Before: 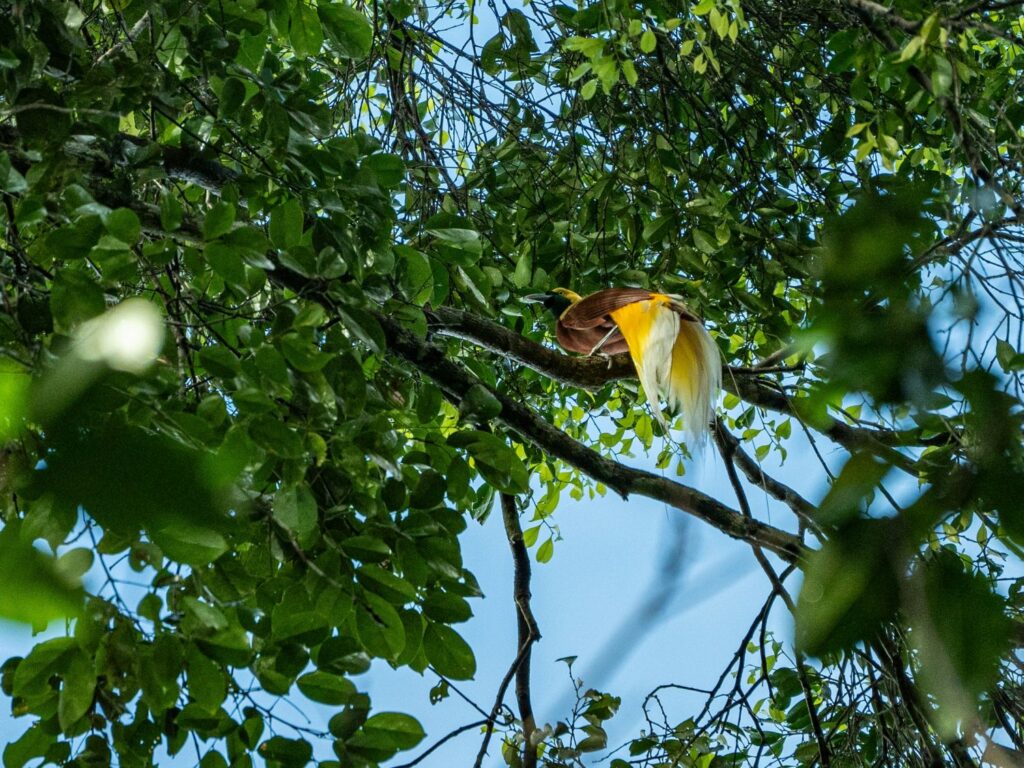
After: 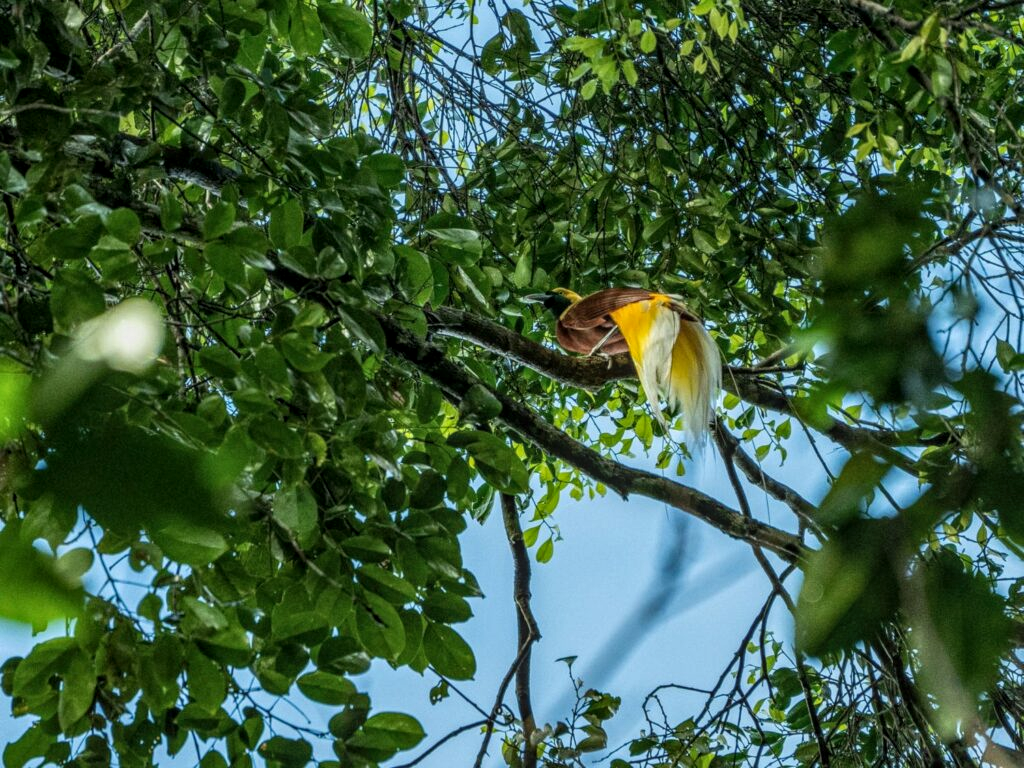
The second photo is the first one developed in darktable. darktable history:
local contrast: highlights 6%, shadows 4%, detail 133%
